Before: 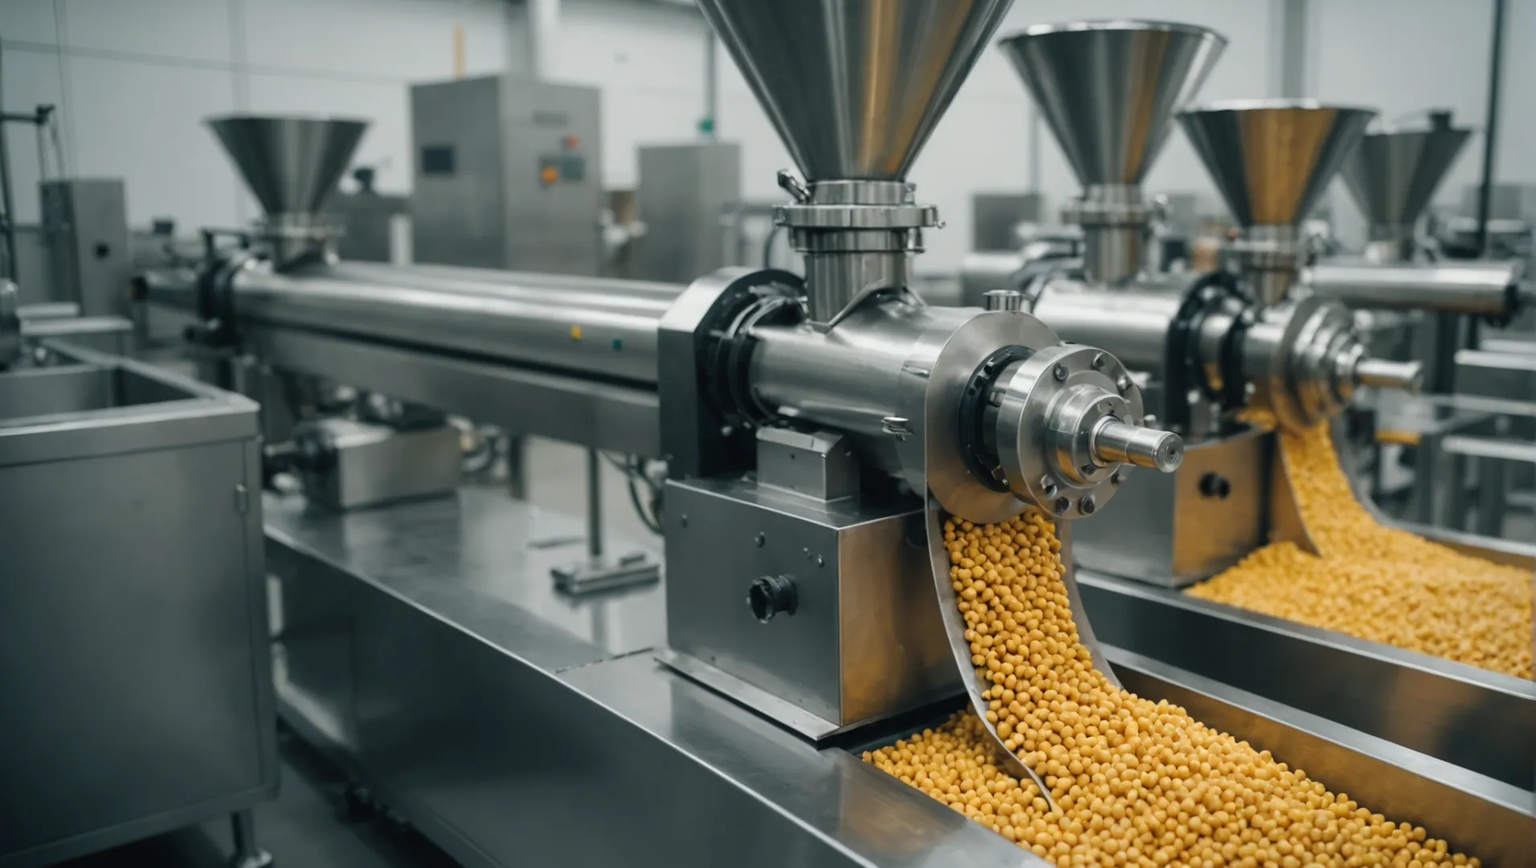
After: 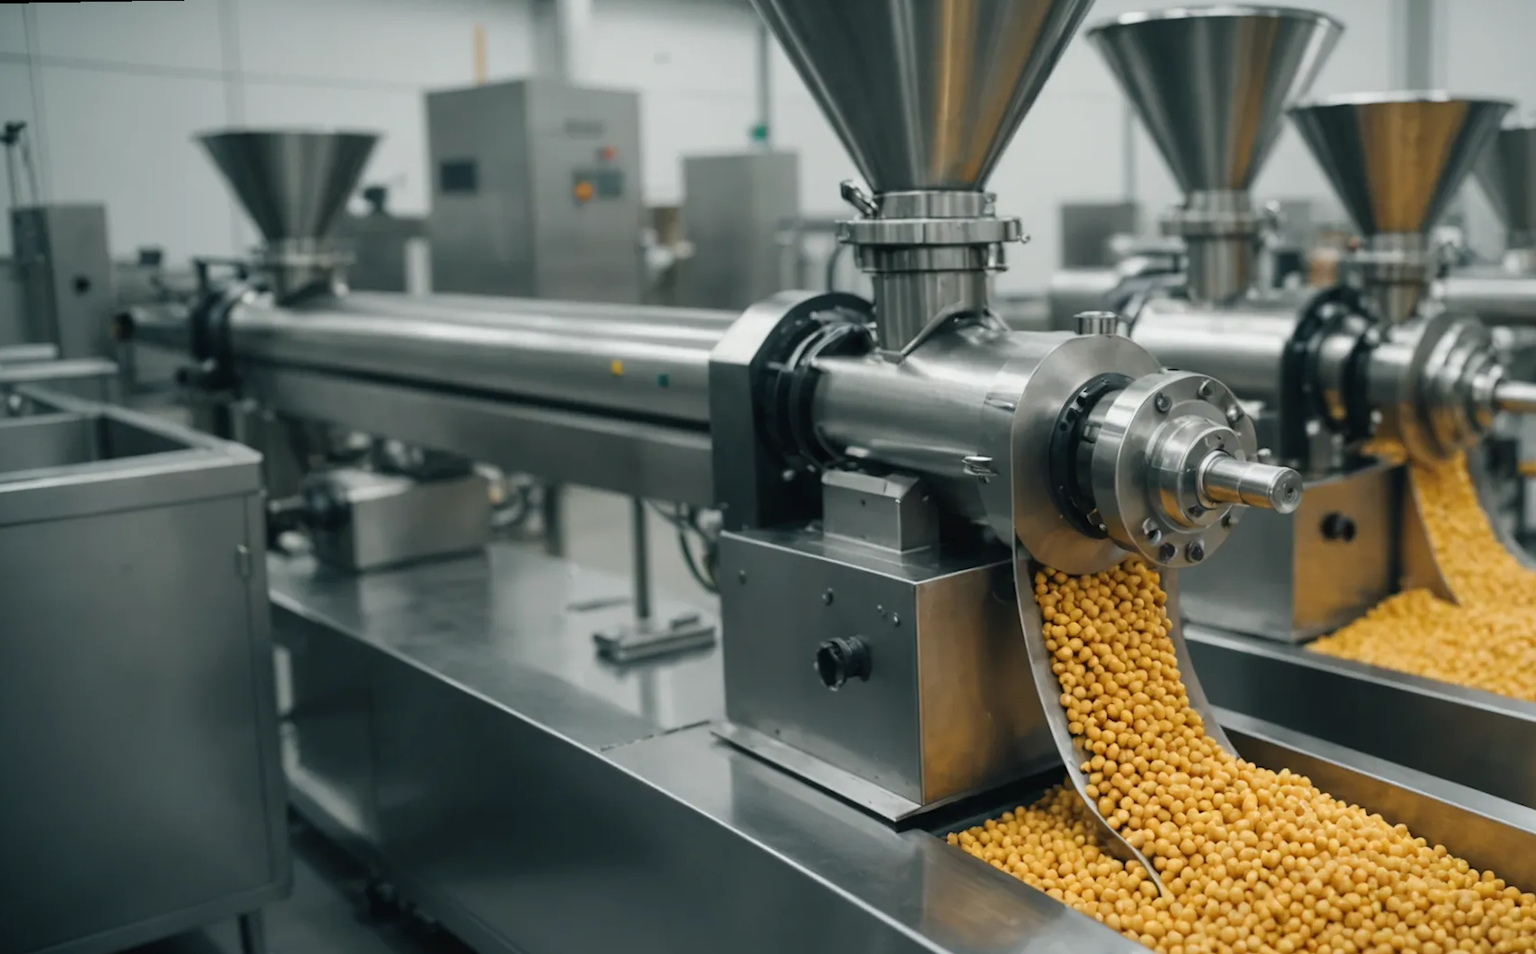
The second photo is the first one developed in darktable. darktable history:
rotate and perspective: rotation -1°, crop left 0.011, crop right 0.989, crop top 0.025, crop bottom 0.975
crop and rotate: left 1.088%, right 8.807%
